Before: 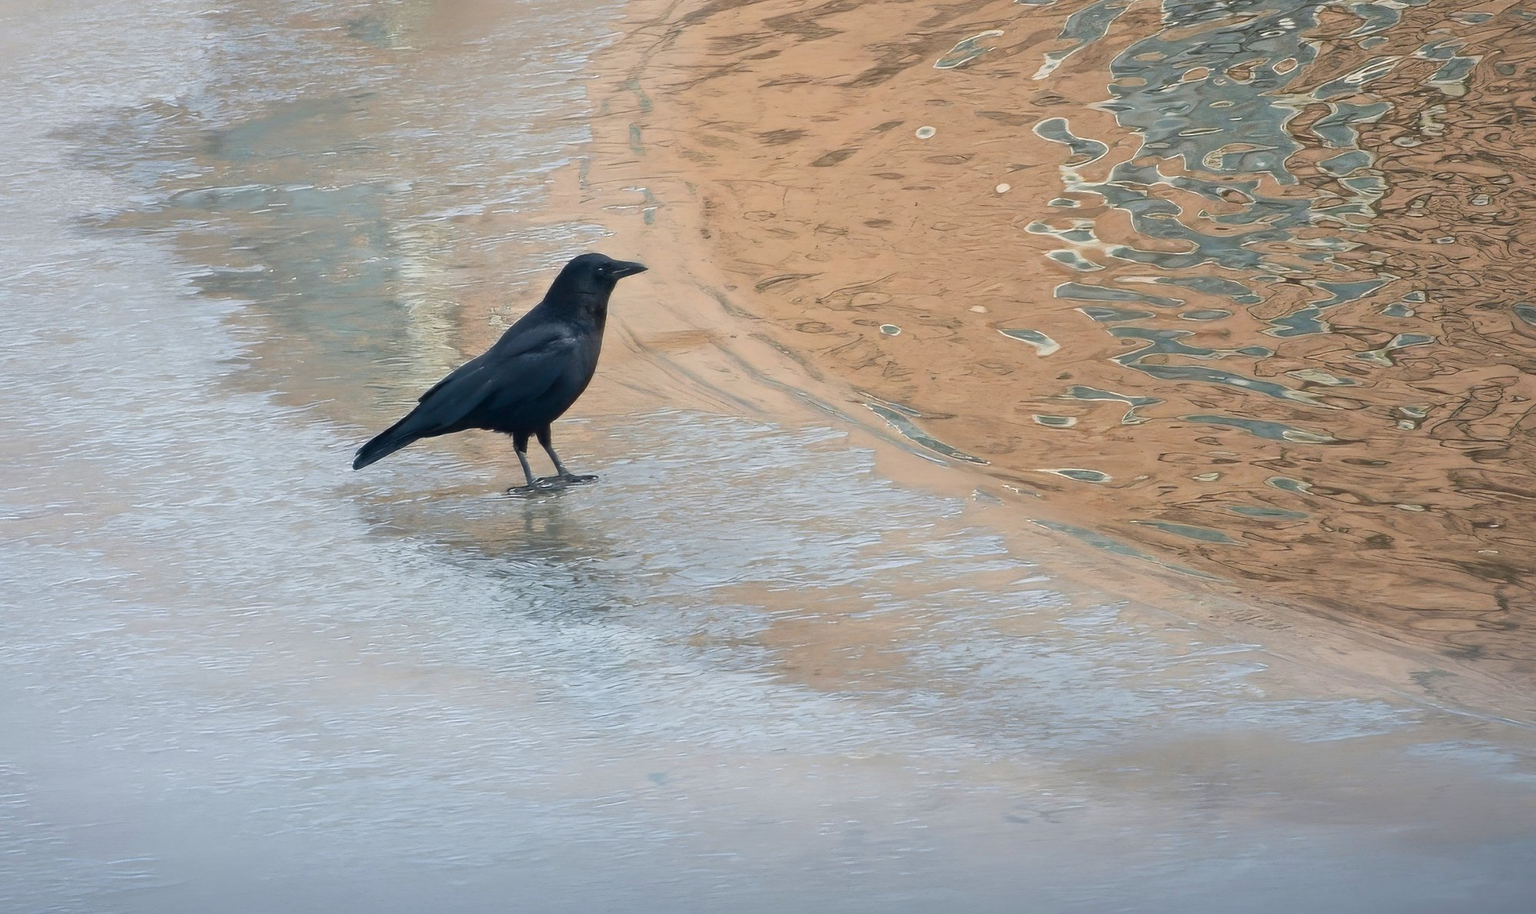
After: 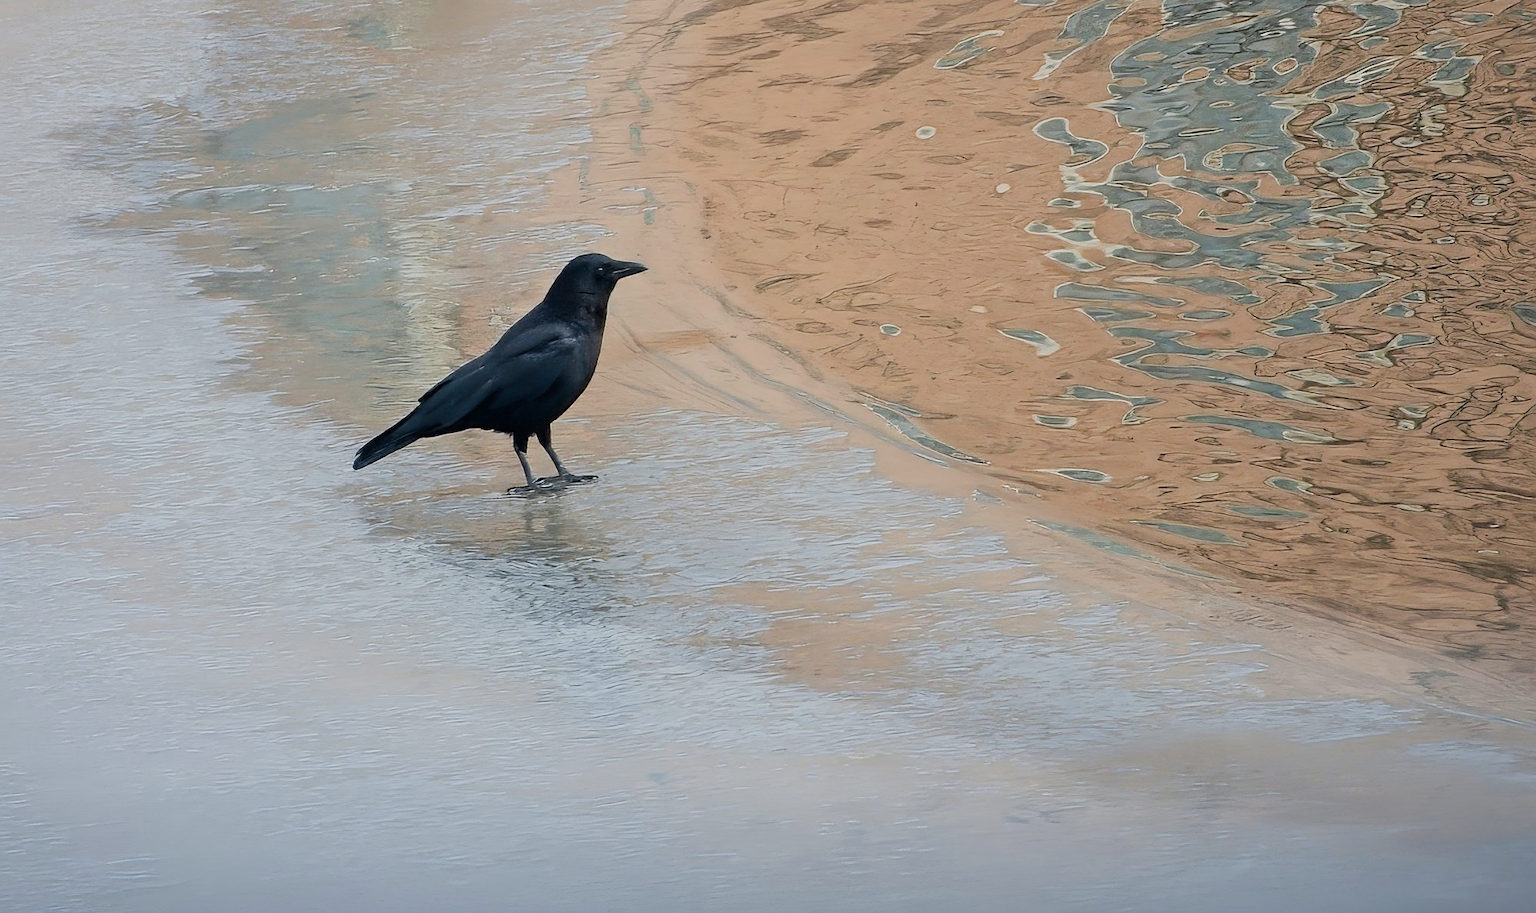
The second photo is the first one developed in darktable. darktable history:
sharpen: on, module defaults
filmic rgb: black relative exposure -7.65 EV, white relative exposure 4.56 EV, threshold 5.95 EV, hardness 3.61, contrast 0.991, enable highlight reconstruction true
shadows and highlights: radius 94.34, shadows -13.99, white point adjustment 0.272, highlights 31.87, compress 48.53%, soften with gaussian
